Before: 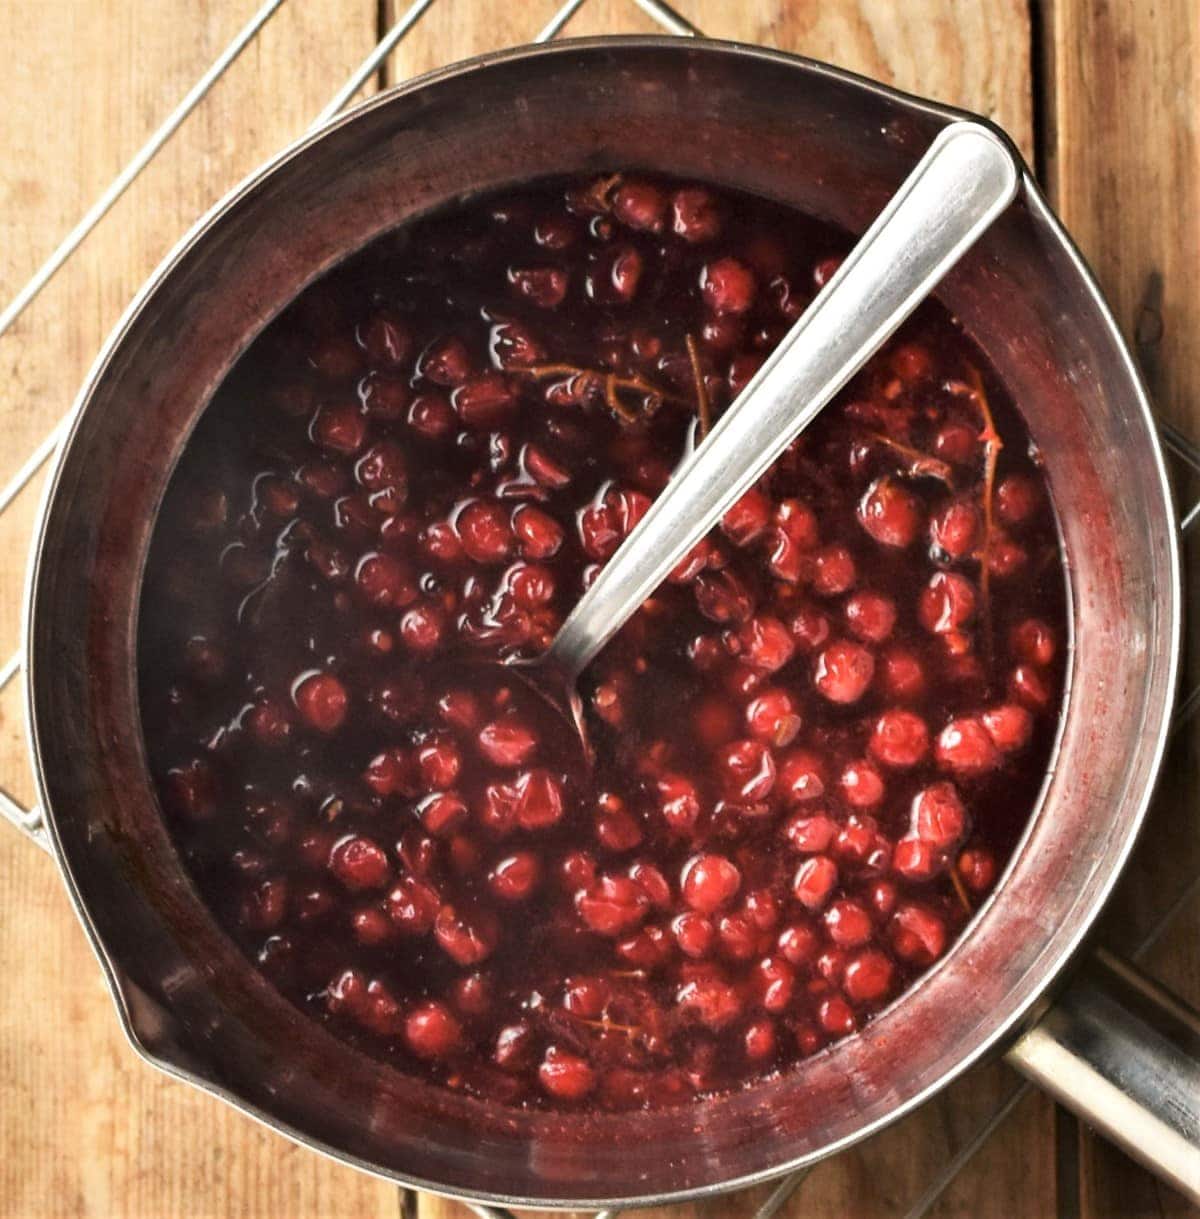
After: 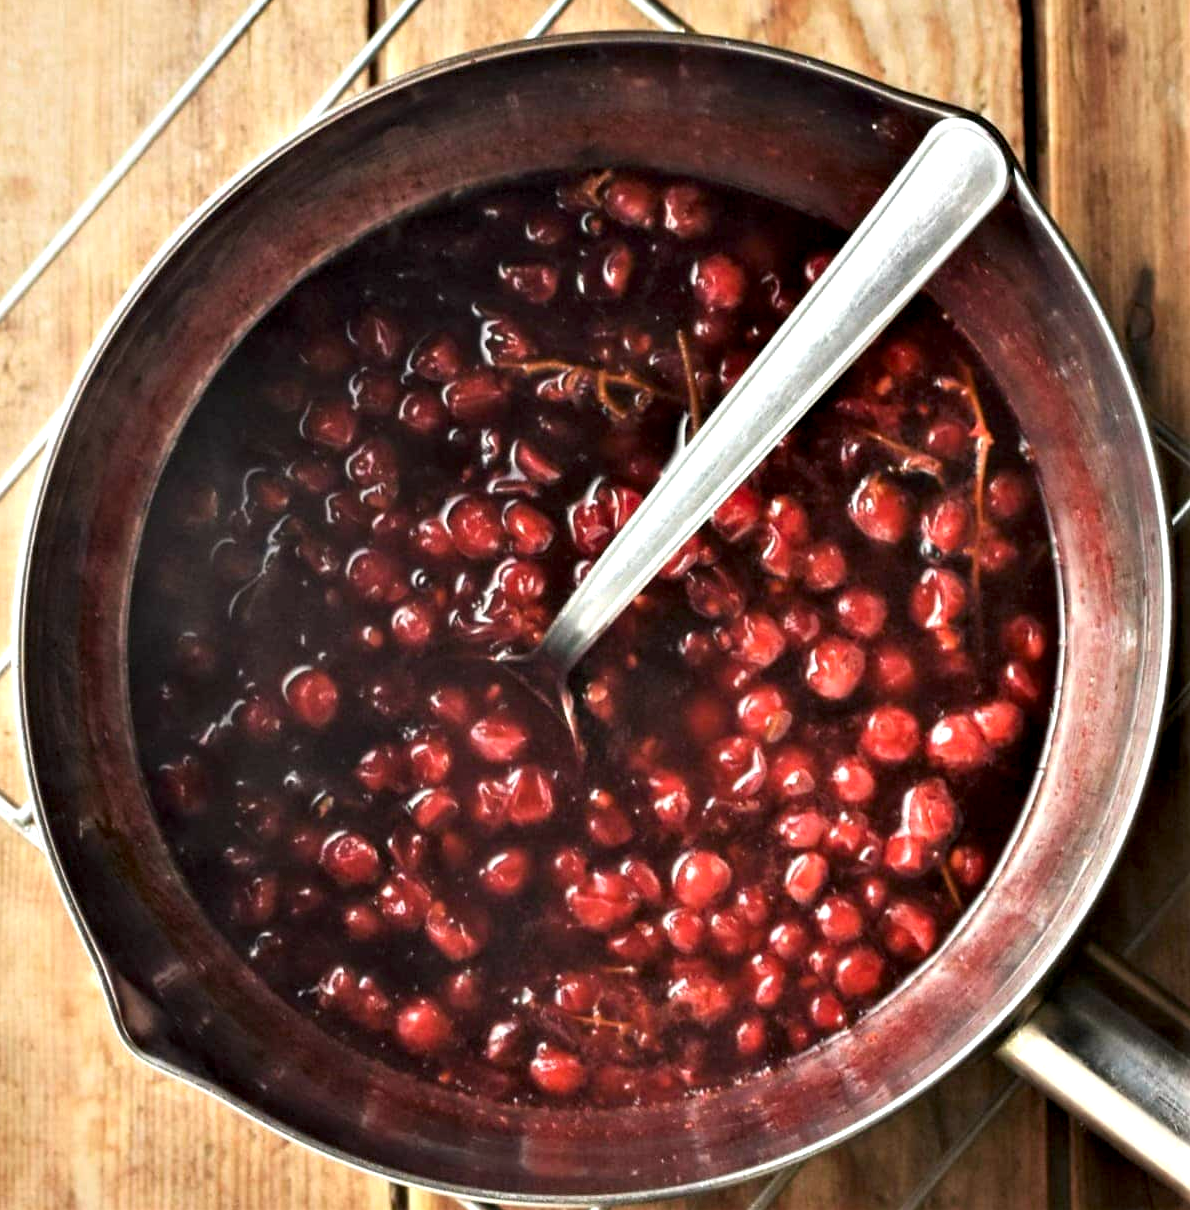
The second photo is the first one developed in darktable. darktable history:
crop and rotate: left 0.789%, top 0.405%, bottom 0.302%
contrast equalizer: y [[0.528, 0.548, 0.563, 0.562, 0.546, 0.526], [0.55 ×6], [0 ×6], [0 ×6], [0 ×6]]
